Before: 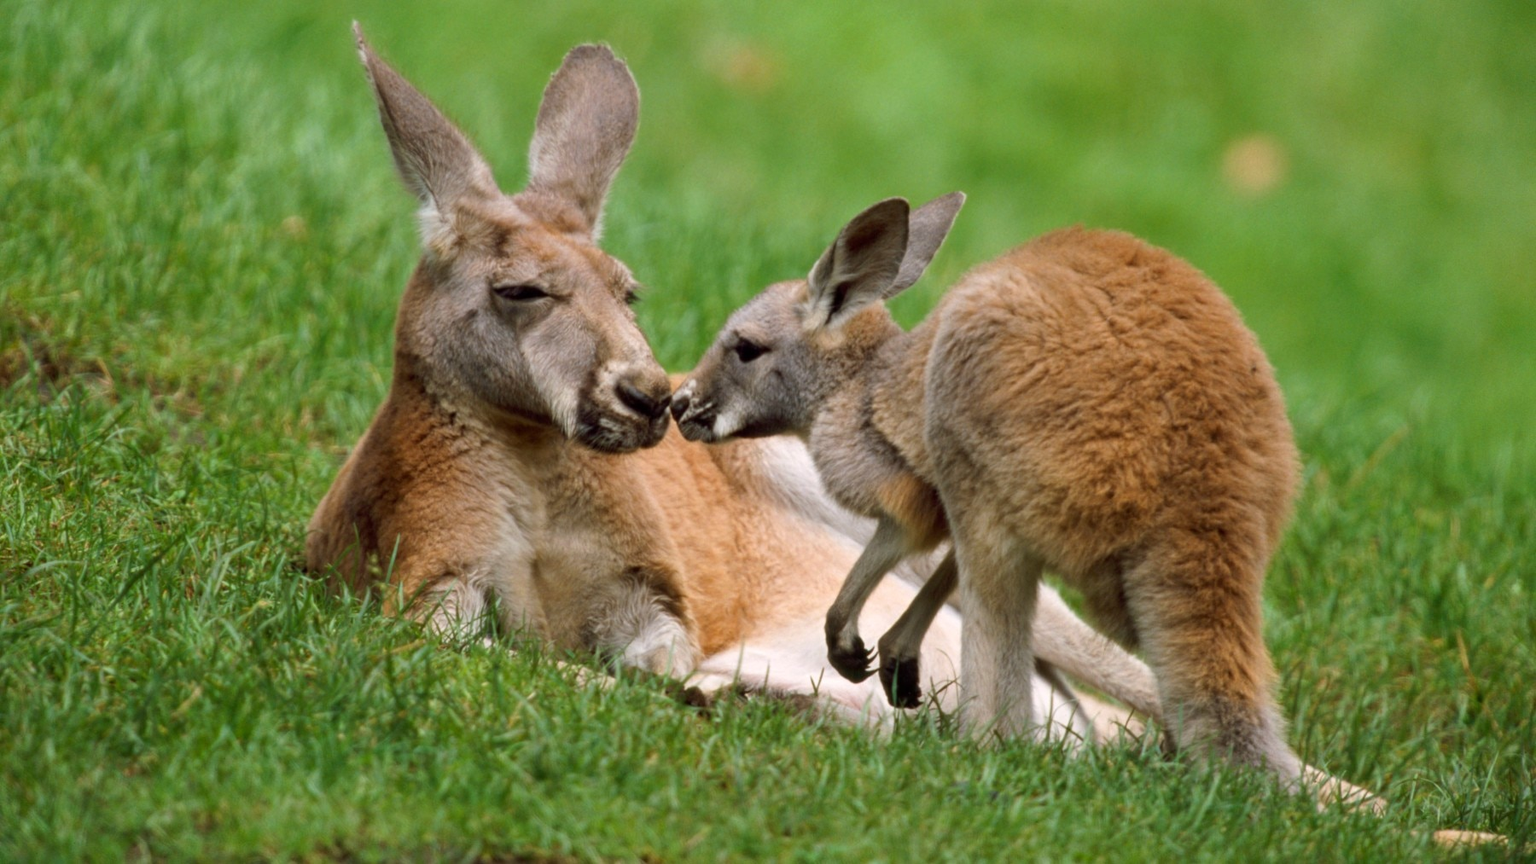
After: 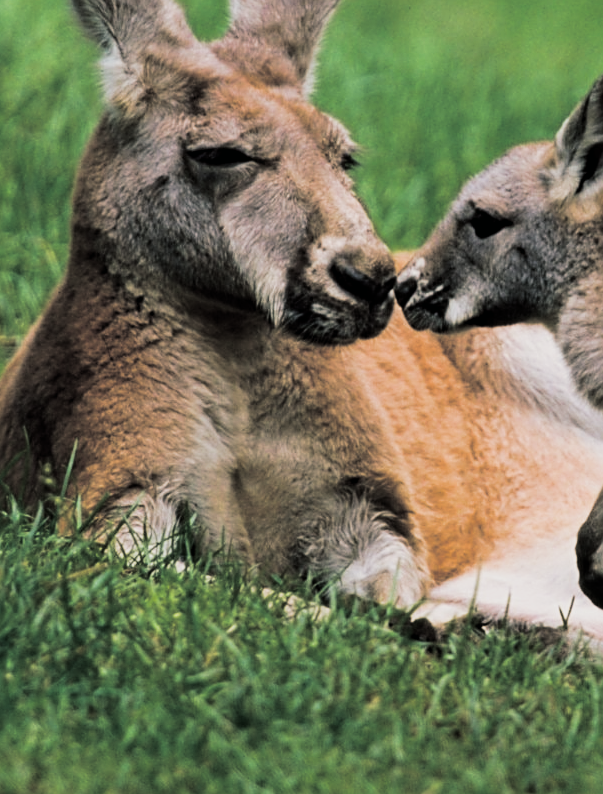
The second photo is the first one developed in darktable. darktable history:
sharpen: on, module defaults
white balance: red 1.004, blue 1.024
sigmoid: contrast 1.7
crop and rotate: left 21.77%, top 18.528%, right 44.676%, bottom 2.997%
haze removal: compatibility mode true, adaptive false
split-toning: shadows › hue 201.6°, shadows › saturation 0.16, highlights › hue 50.4°, highlights › saturation 0.2, balance -49.9
